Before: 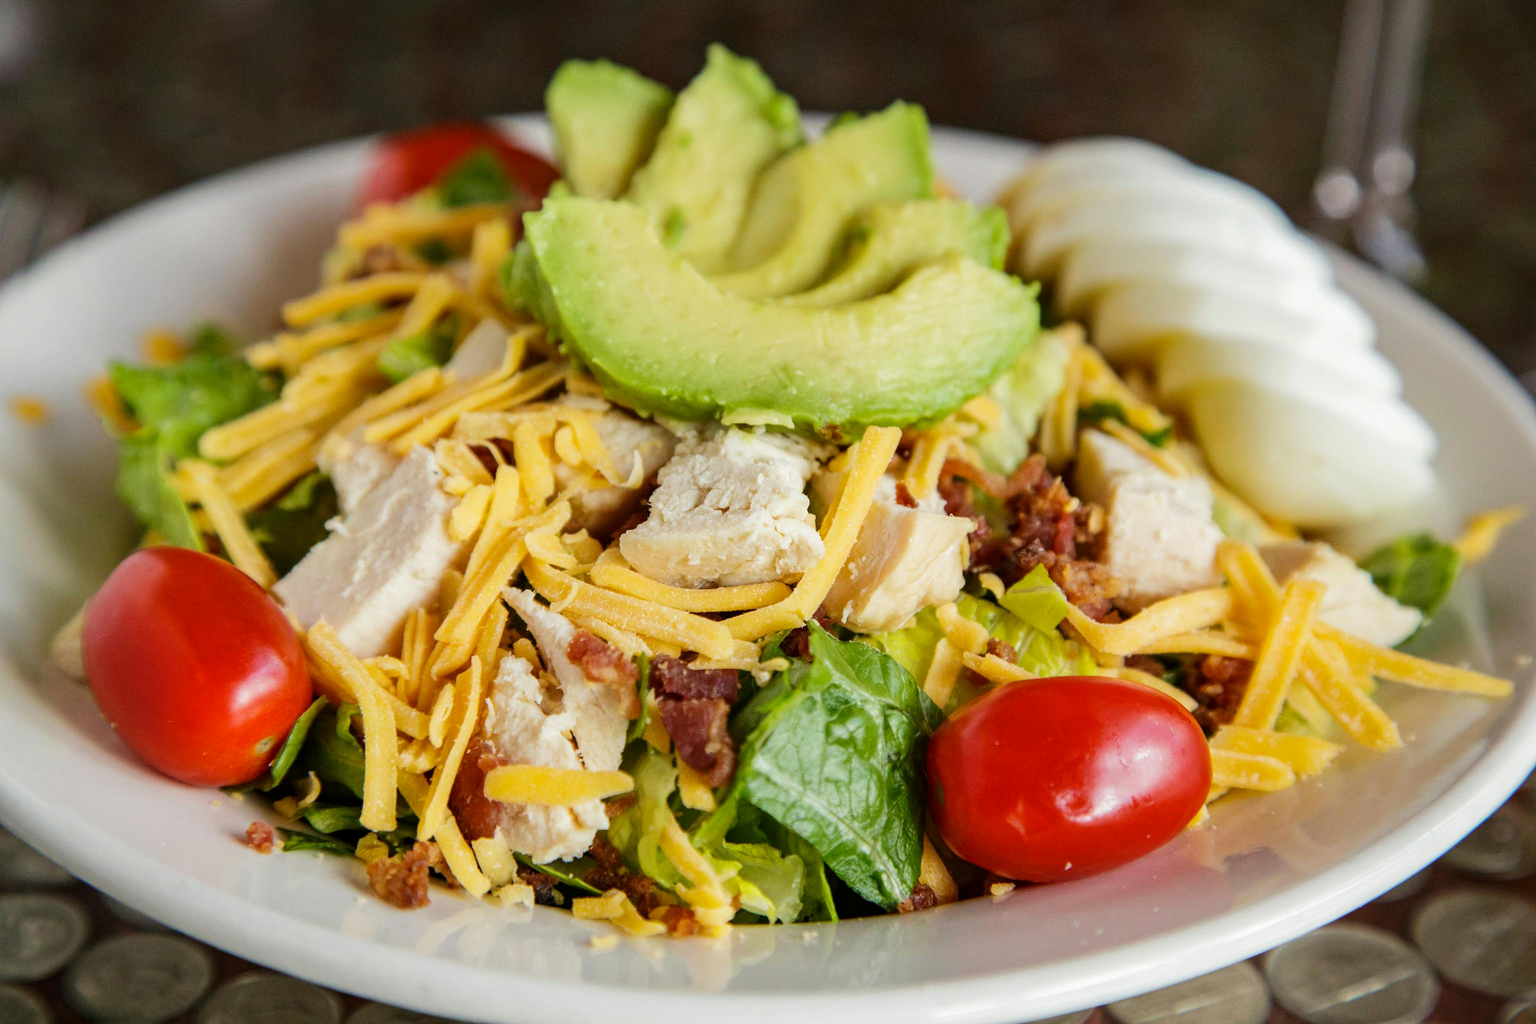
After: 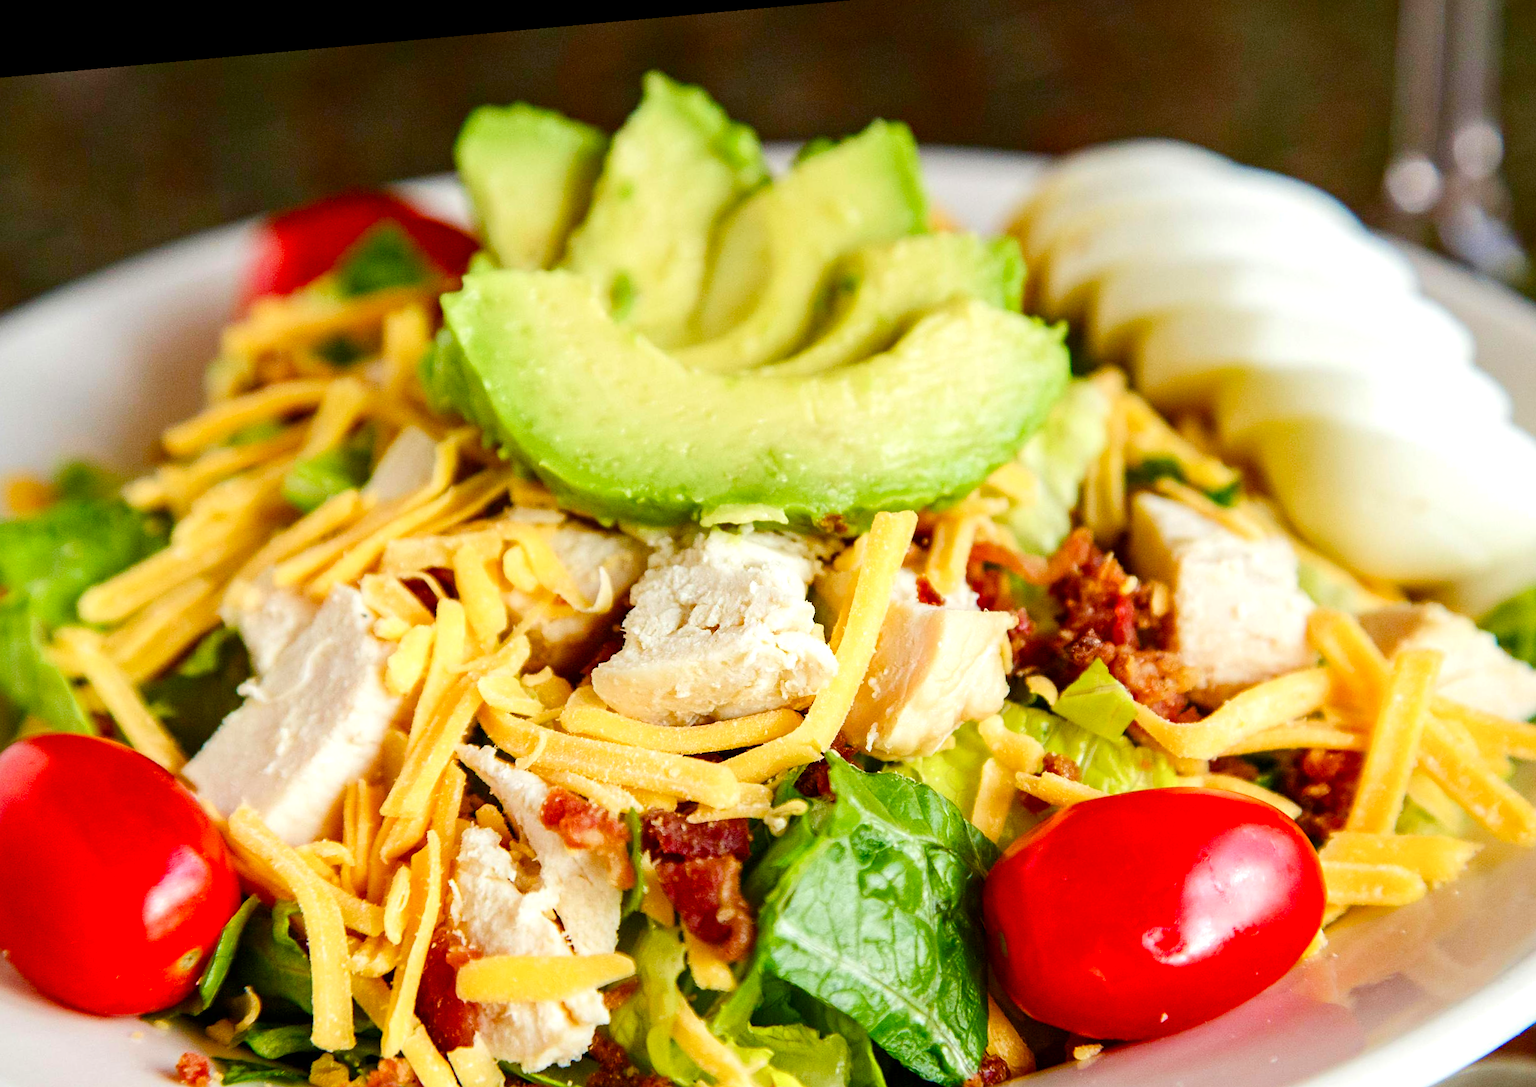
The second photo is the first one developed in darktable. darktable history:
rotate and perspective: rotation -5.2°, automatic cropping off
crop and rotate: left 10.77%, top 5.1%, right 10.41%, bottom 16.76%
sharpen: amount 0.2
color balance rgb: perceptual saturation grading › global saturation 20%, perceptual saturation grading › highlights -50%, perceptual saturation grading › shadows 30%, perceptual brilliance grading › global brilliance 10%, perceptual brilliance grading › shadows 15%
white balance: emerald 1
contrast brightness saturation: contrast 0.09, saturation 0.28
